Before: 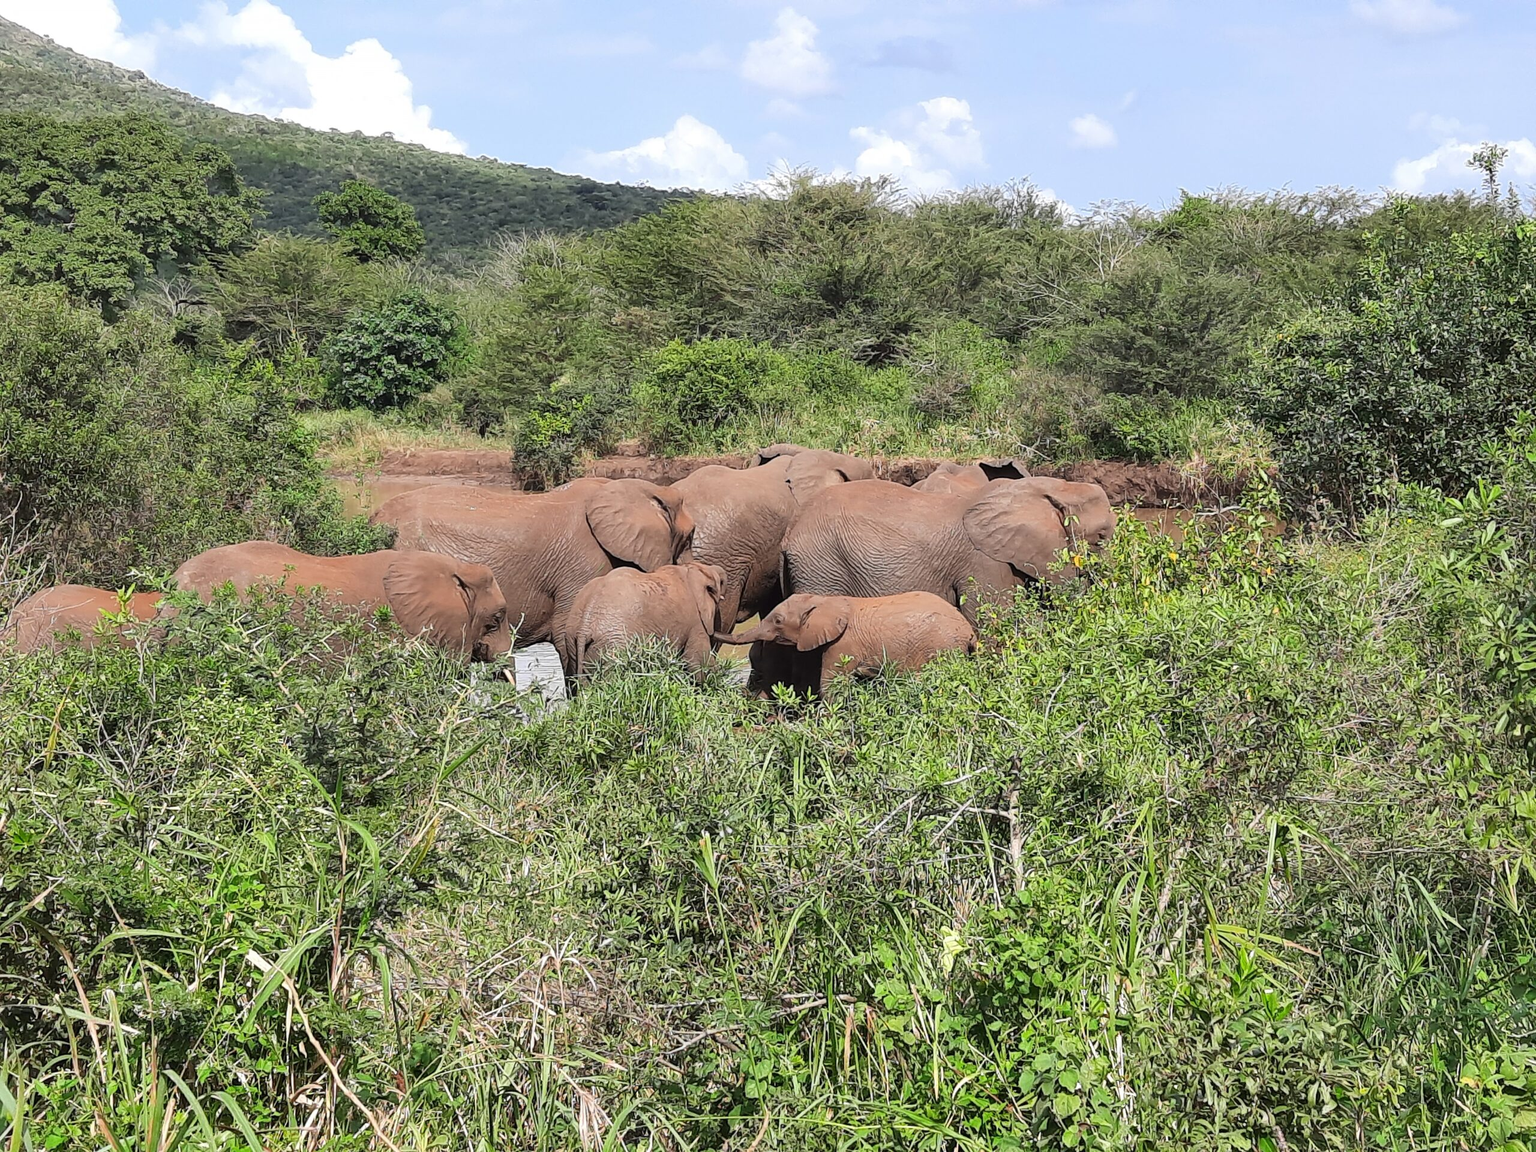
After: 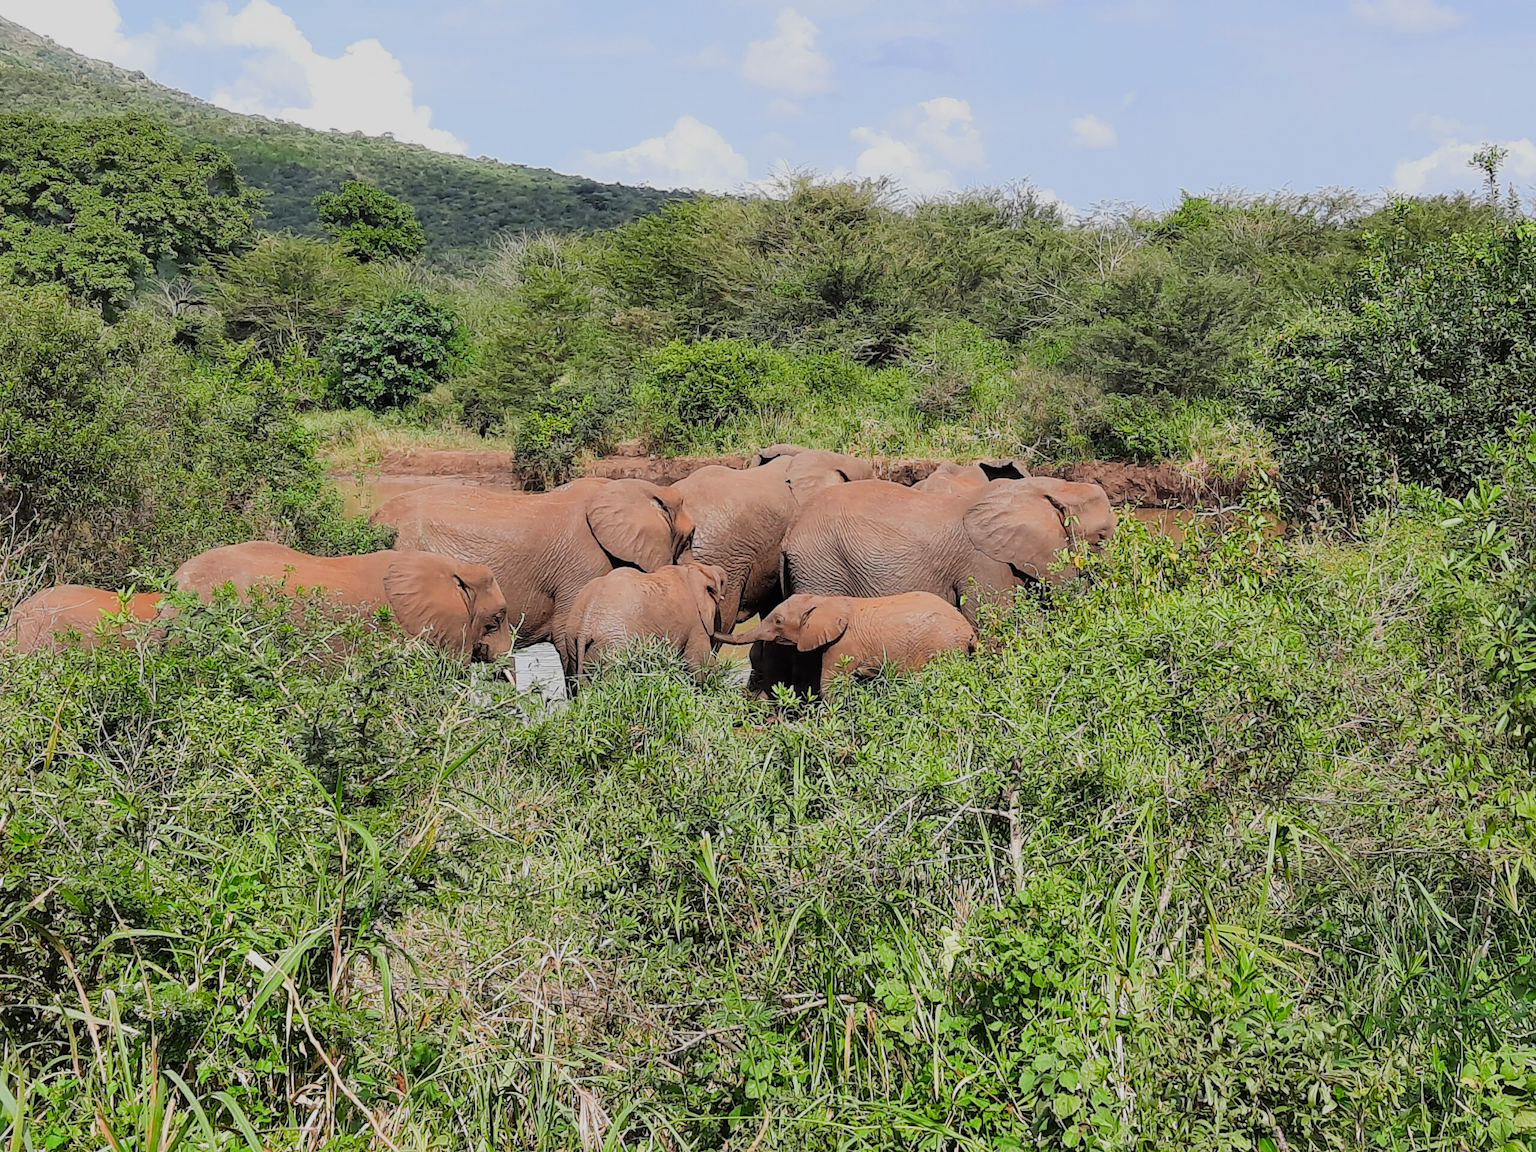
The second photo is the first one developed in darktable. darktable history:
filmic rgb: middle gray luminance 18.42%, black relative exposure -11.25 EV, white relative exposure 3.75 EV, threshold 6 EV, target black luminance 0%, hardness 5.87, latitude 57.4%, contrast 0.963, shadows ↔ highlights balance 49.98%, add noise in highlights 0, preserve chrominance luminance Y, color science v3 (2019), use custom middle-gray values true, iterations of high-quality reconstruction 0, contrast in highlights soft, enable highlight reconstruction true
color balance rgb: perceptual saturation grading › global saturation 20%, global vibrance 20%
